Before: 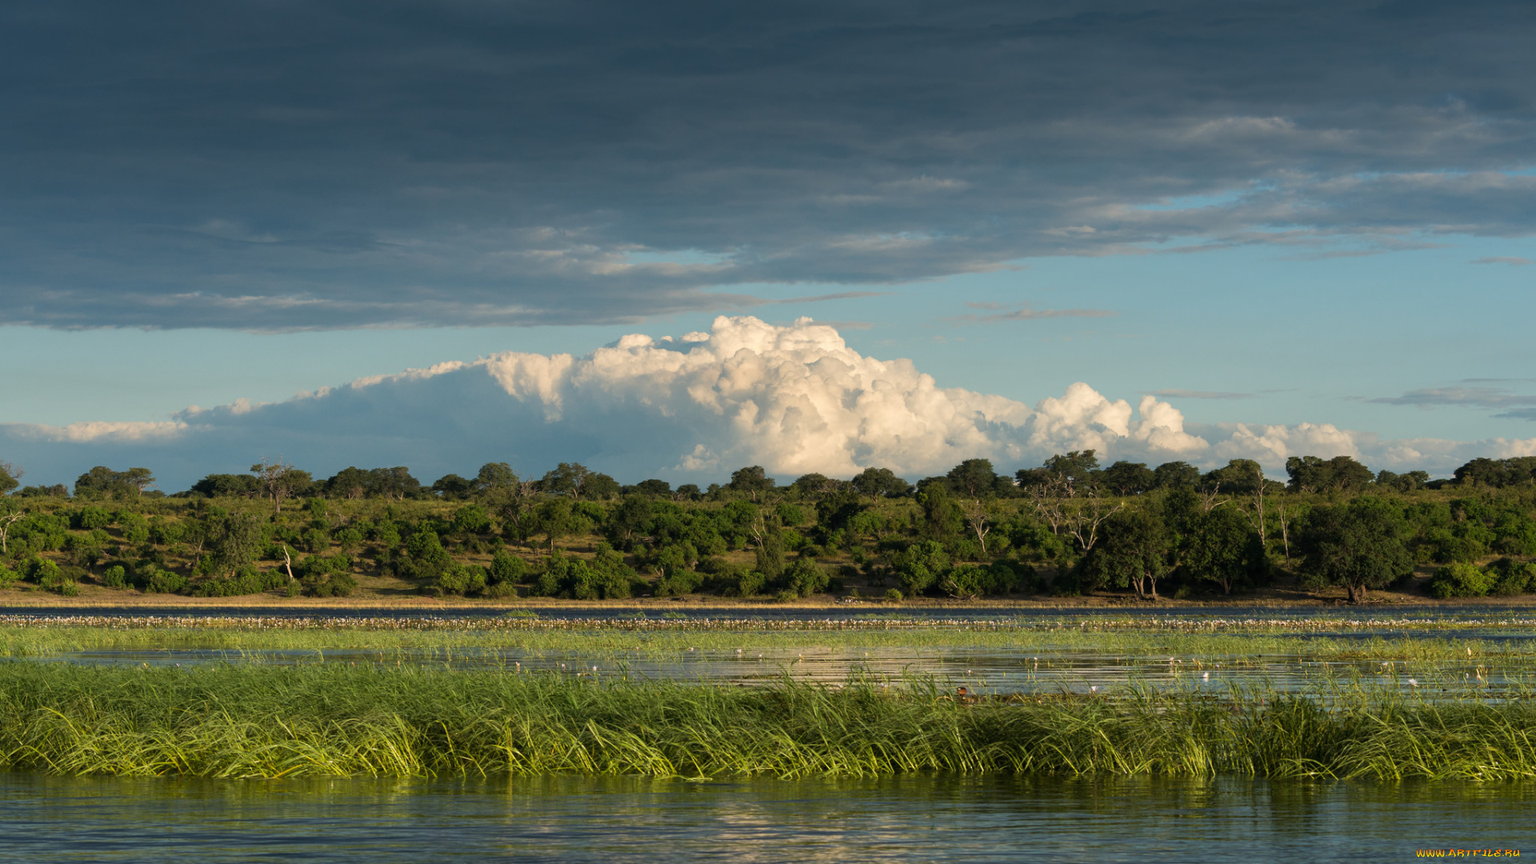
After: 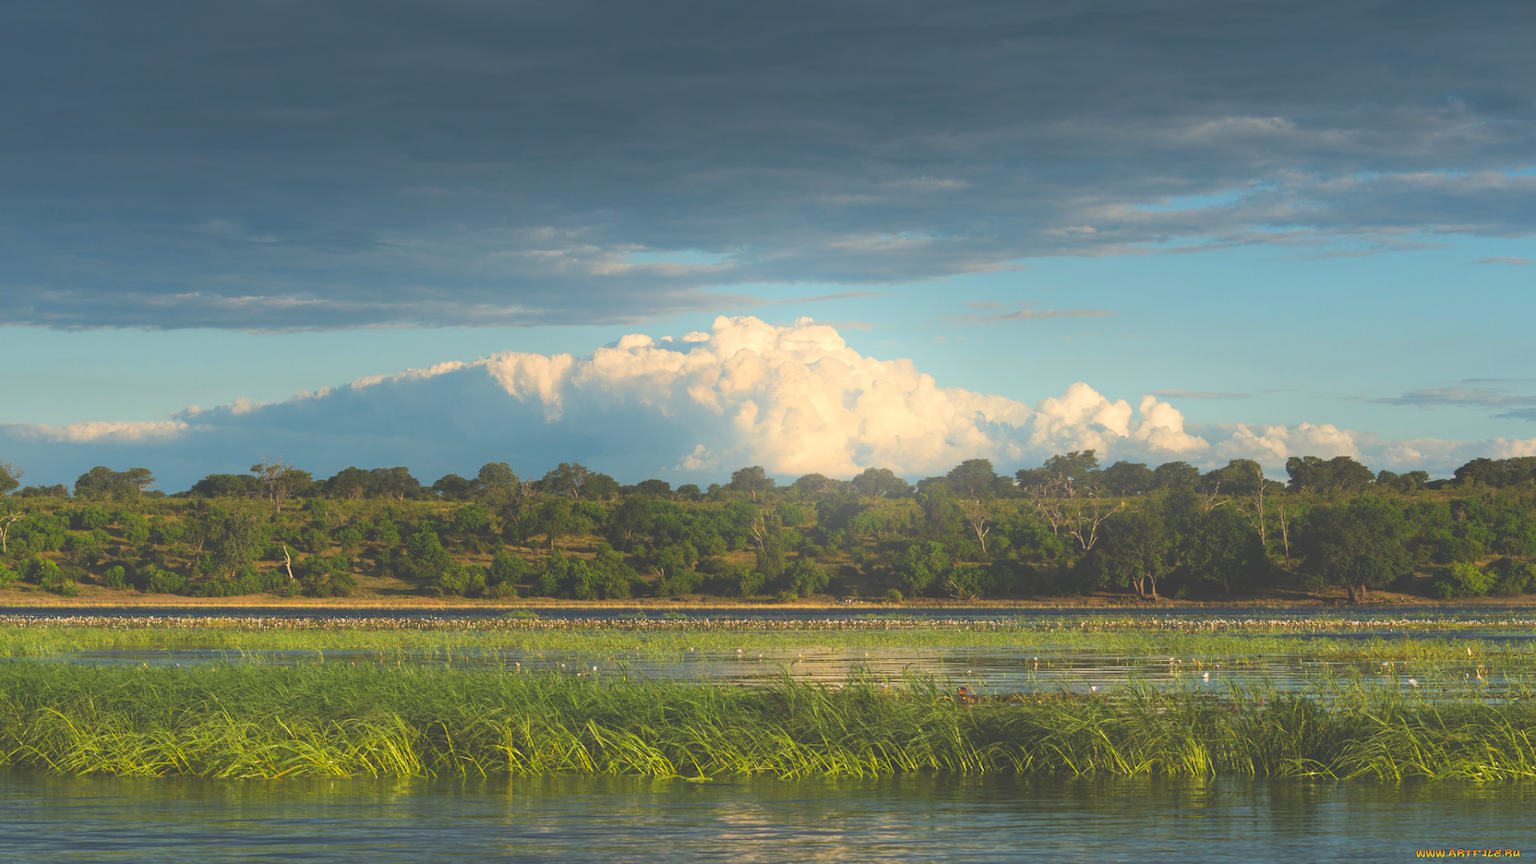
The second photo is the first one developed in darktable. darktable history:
exposure: black level correction -0.041, exposure 0.064 EV, compensate highlight preservation false
bloom: on, module defaults
color correction: saturation 1.34
